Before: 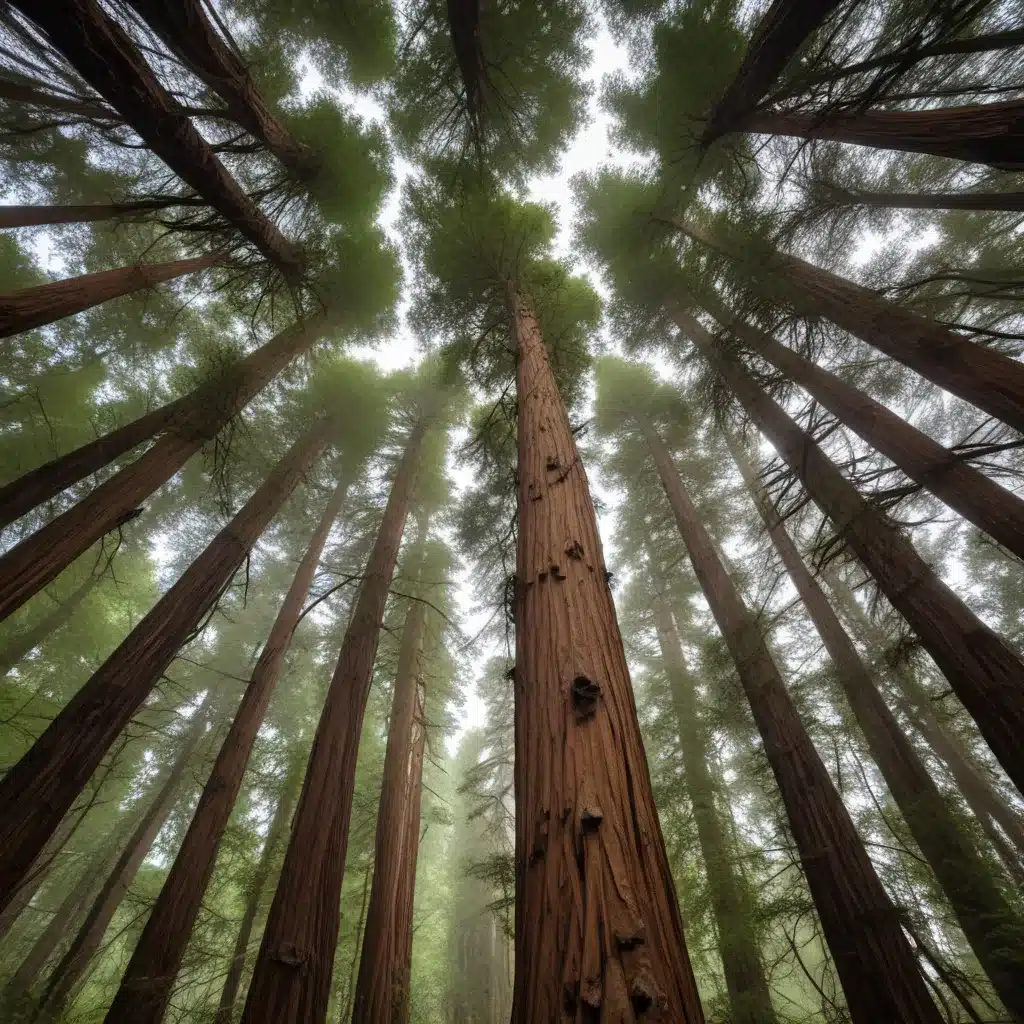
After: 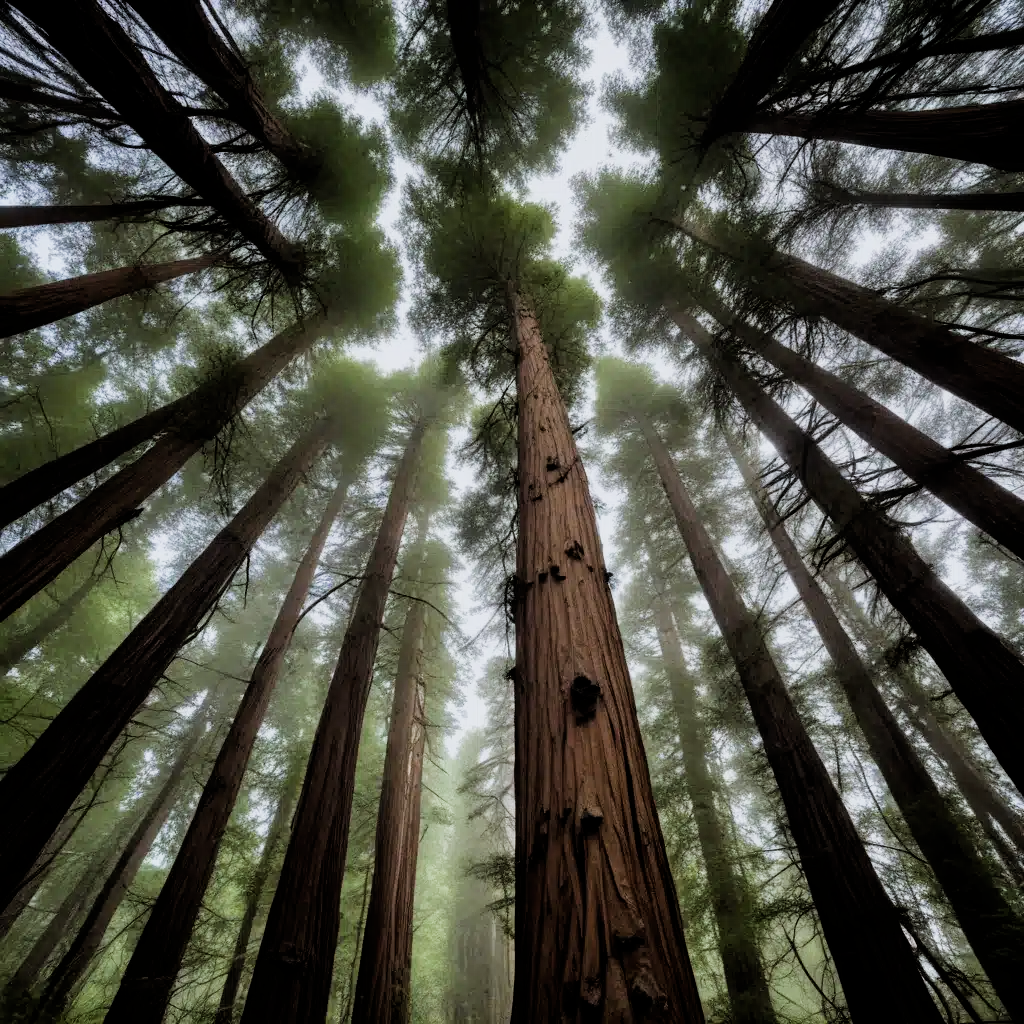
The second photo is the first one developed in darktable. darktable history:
white balance: red 0.974, blue 1.044
filmic rgb: black relative exposure -5 EV, white relative exposure 3.5 EV, hardness 3.19, contrast 1.2, highlights saturation mix -50%
